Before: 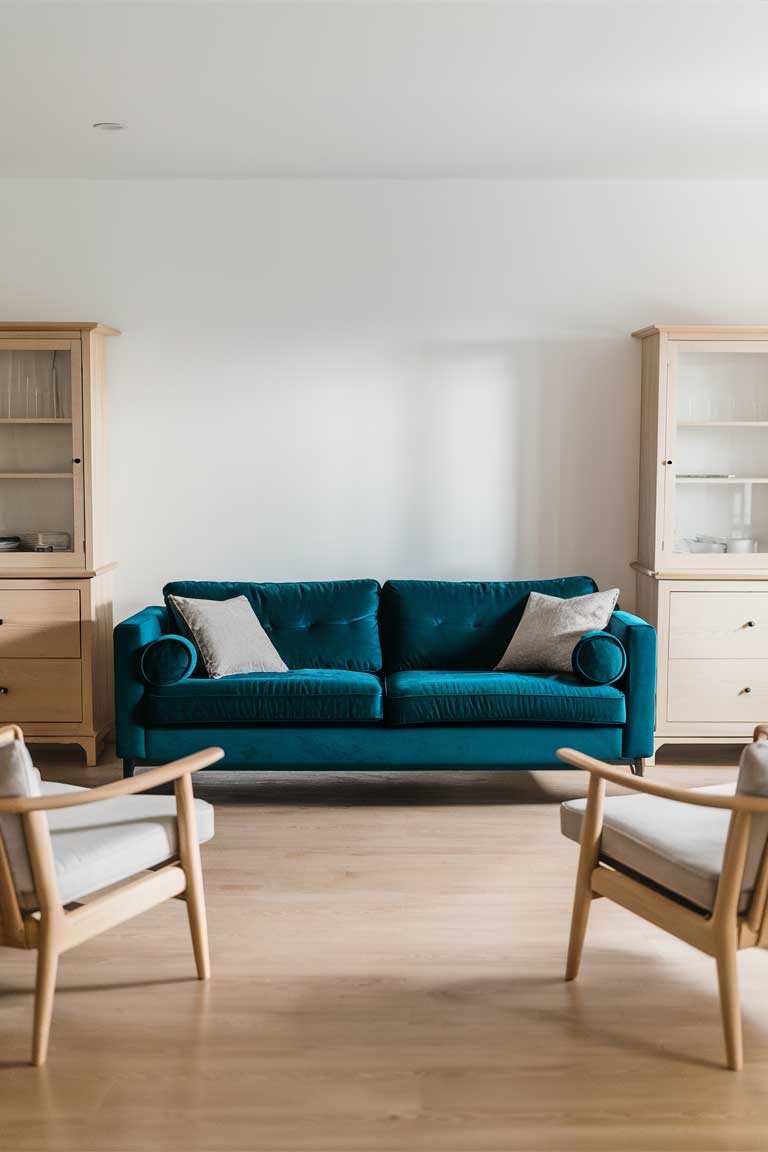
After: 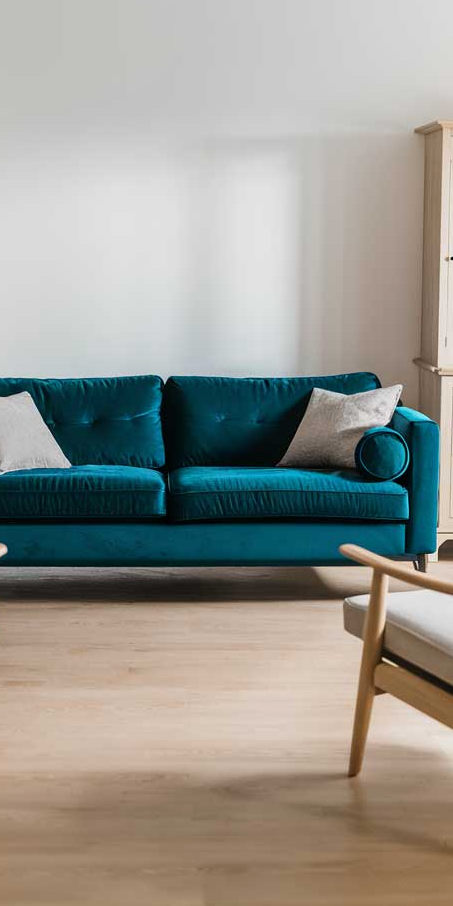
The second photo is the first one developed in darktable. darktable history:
crop and rotate: left 28.256%, top 17.734%, right 12.656%, bottom 3.573%
tone equalizer: on, module defaults
